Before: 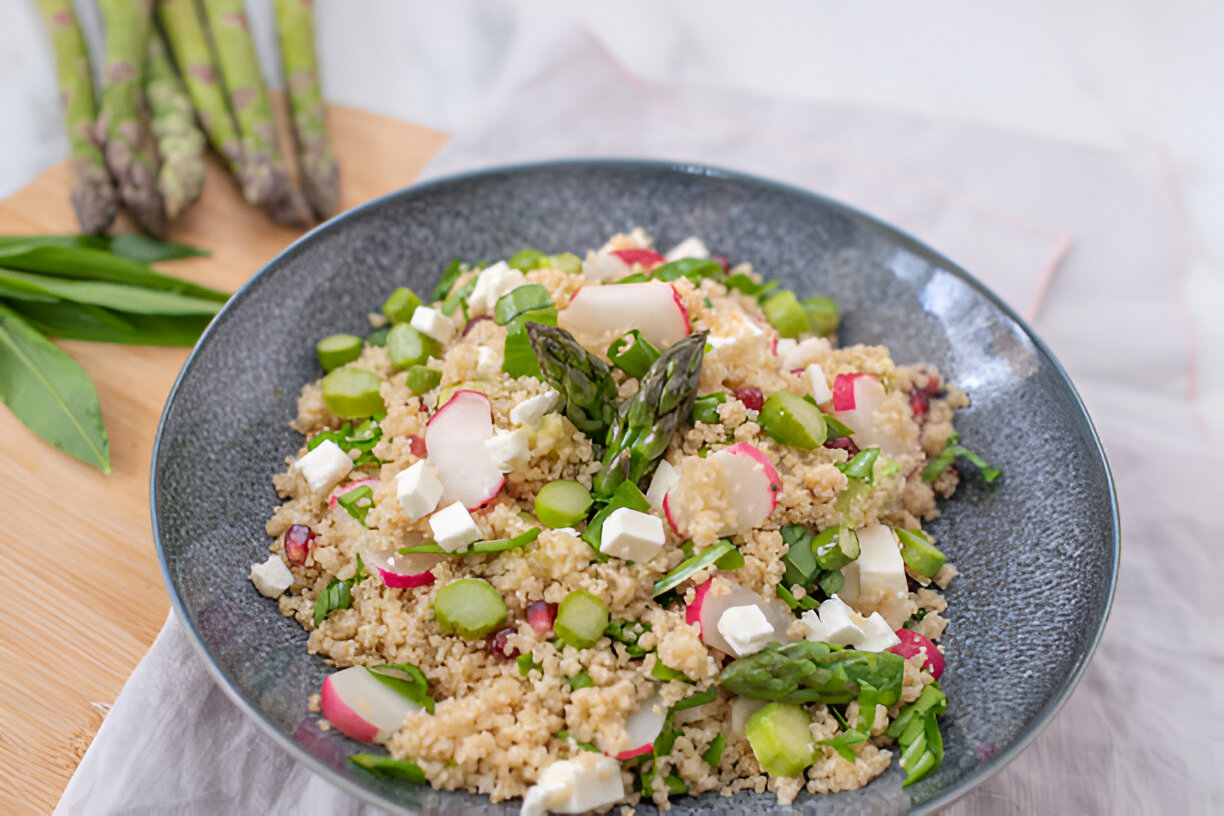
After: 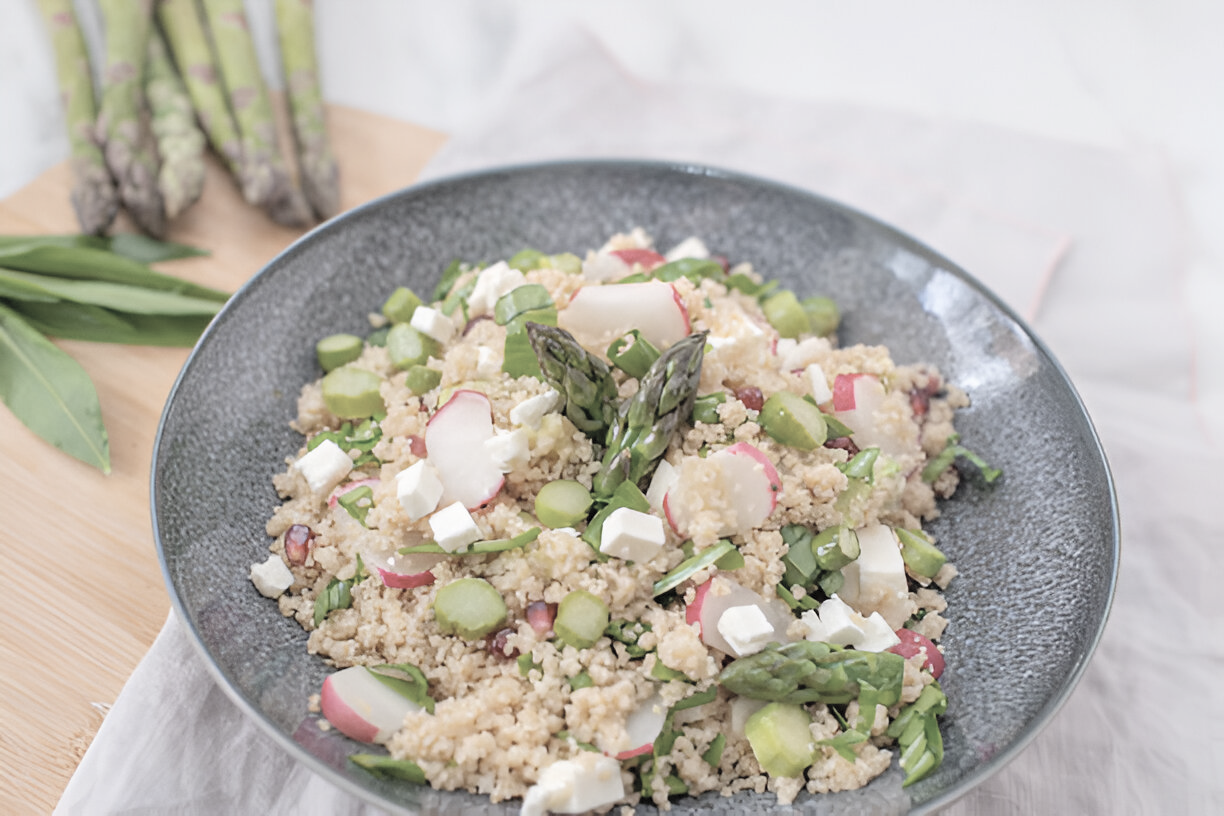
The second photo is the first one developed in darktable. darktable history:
contrast brightness saturation: brightness 0.185, saturation -0.48
